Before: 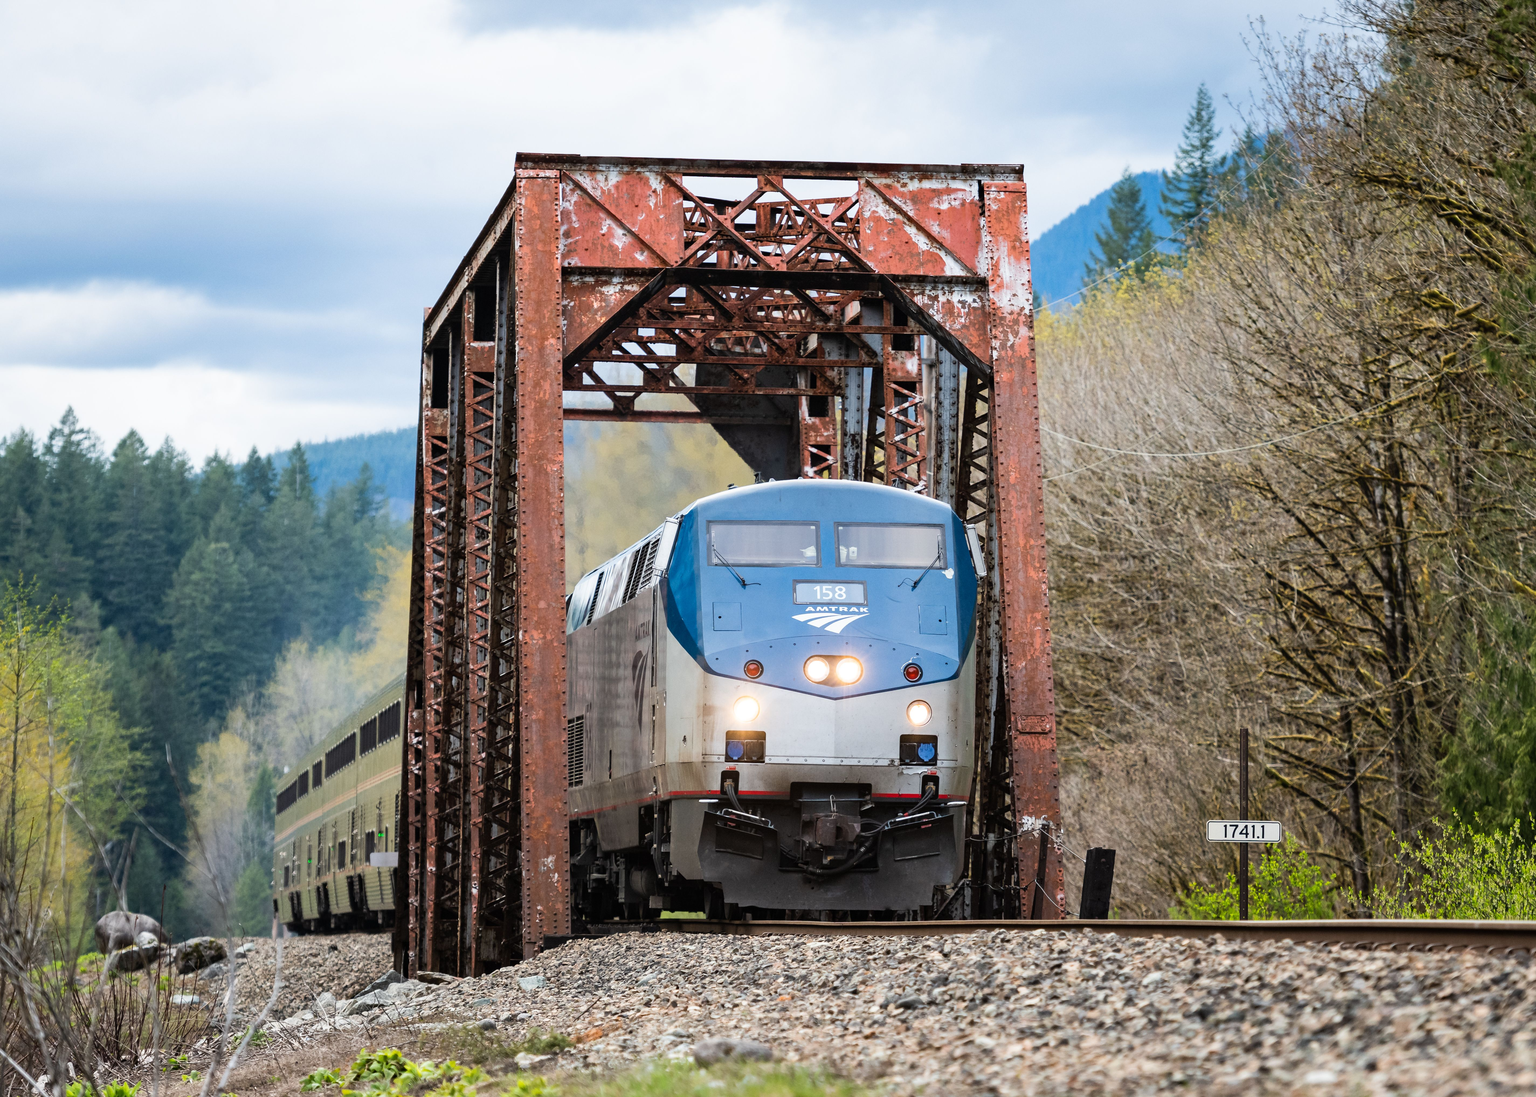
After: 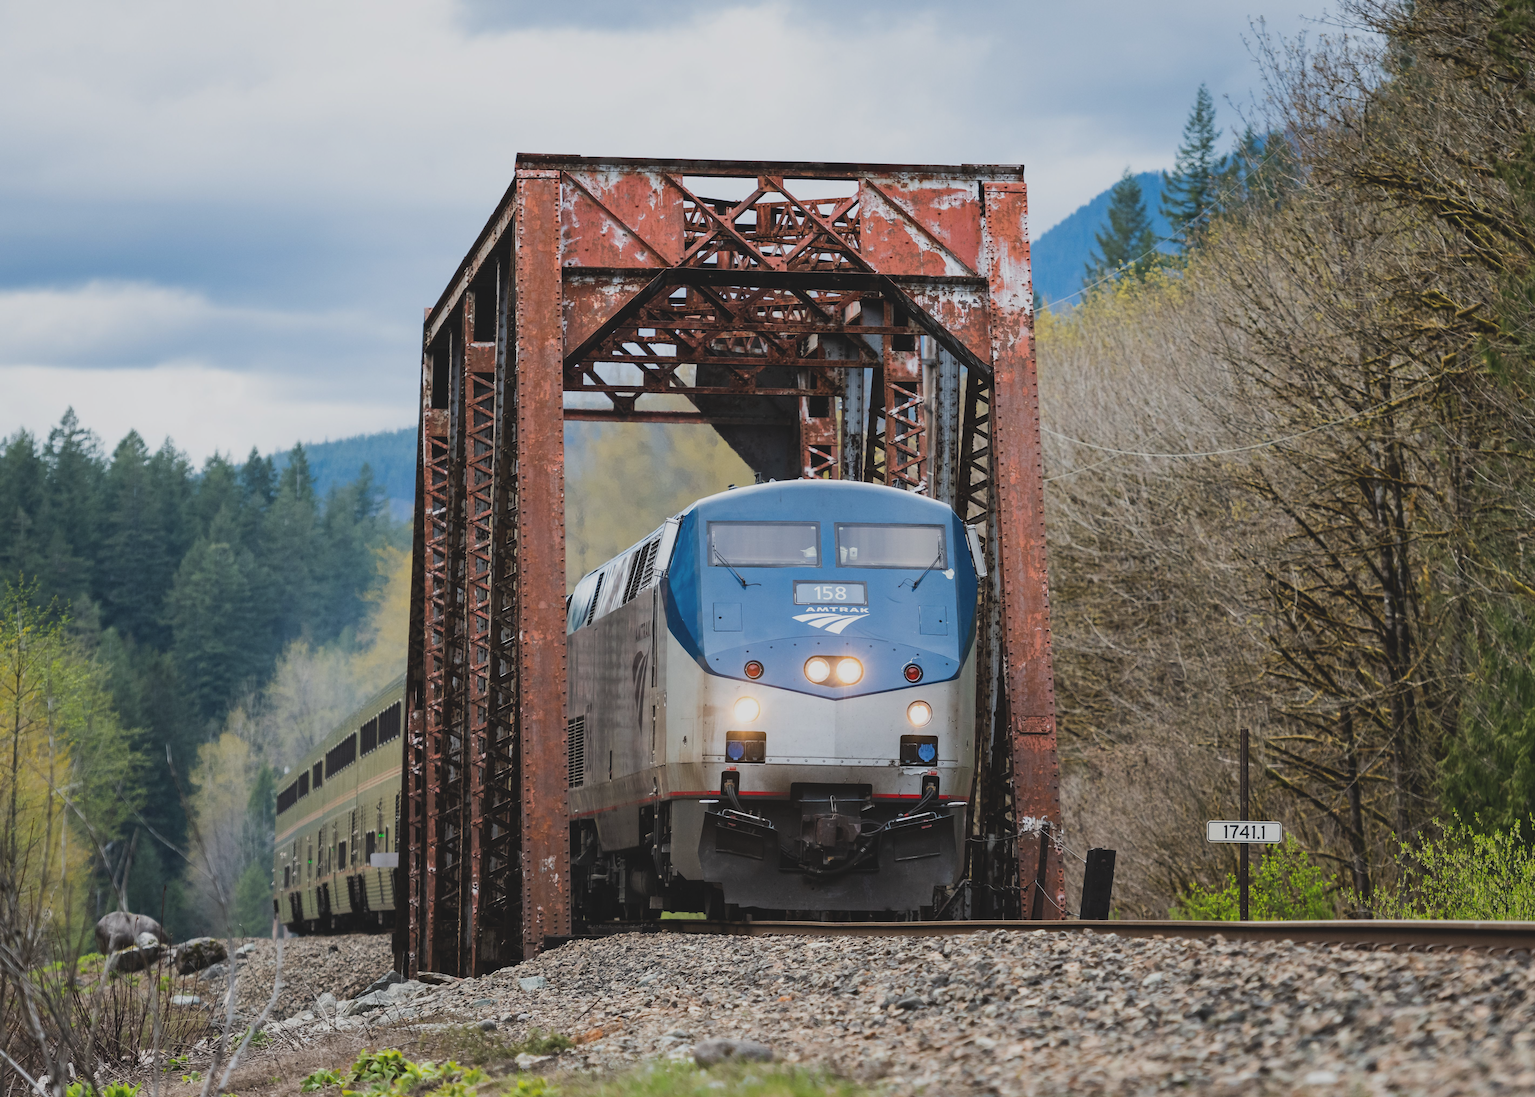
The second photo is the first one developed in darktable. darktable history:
exposure: black level correction -0.015, exposure -0.531 EV, compensate exposure bias true, compensate highlight preservation false
